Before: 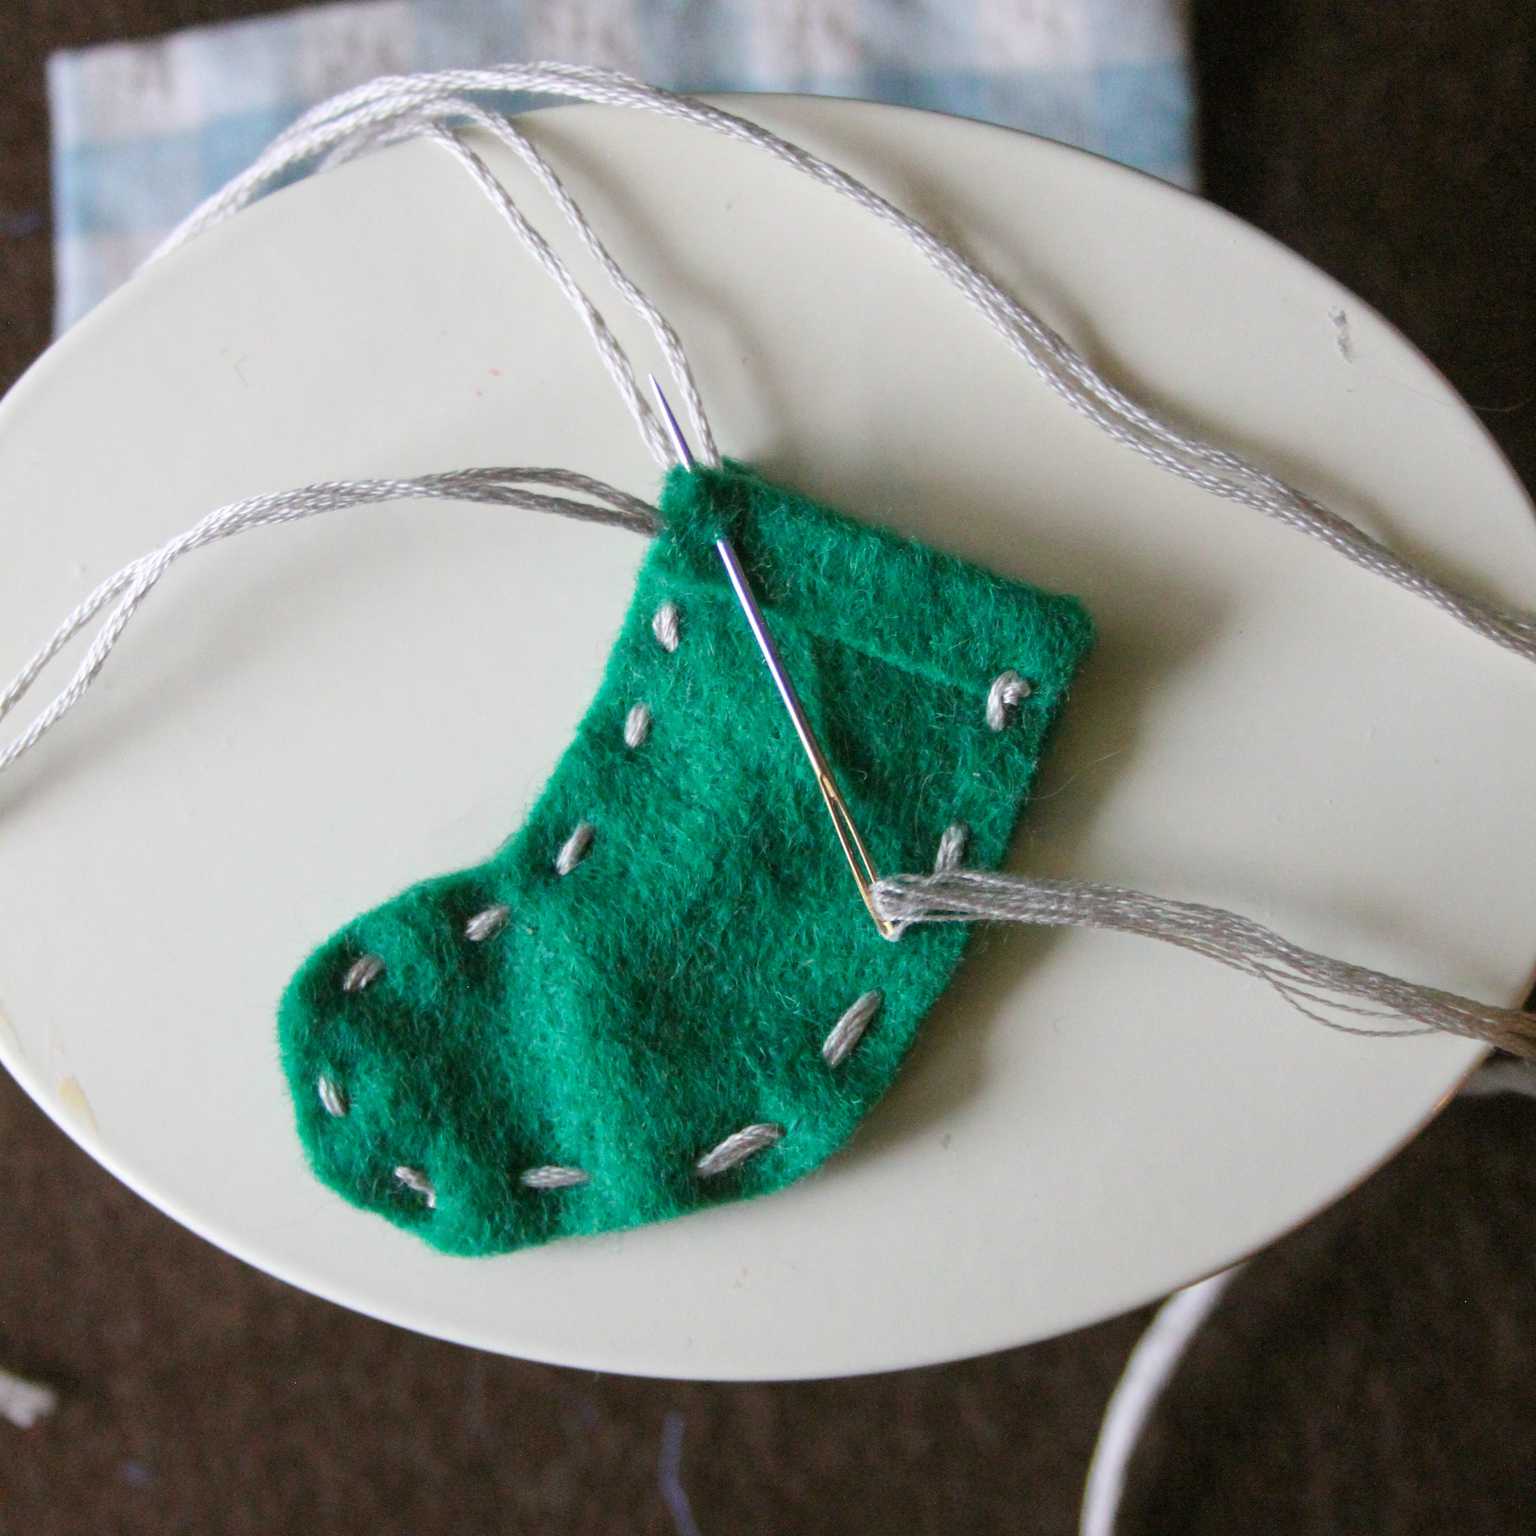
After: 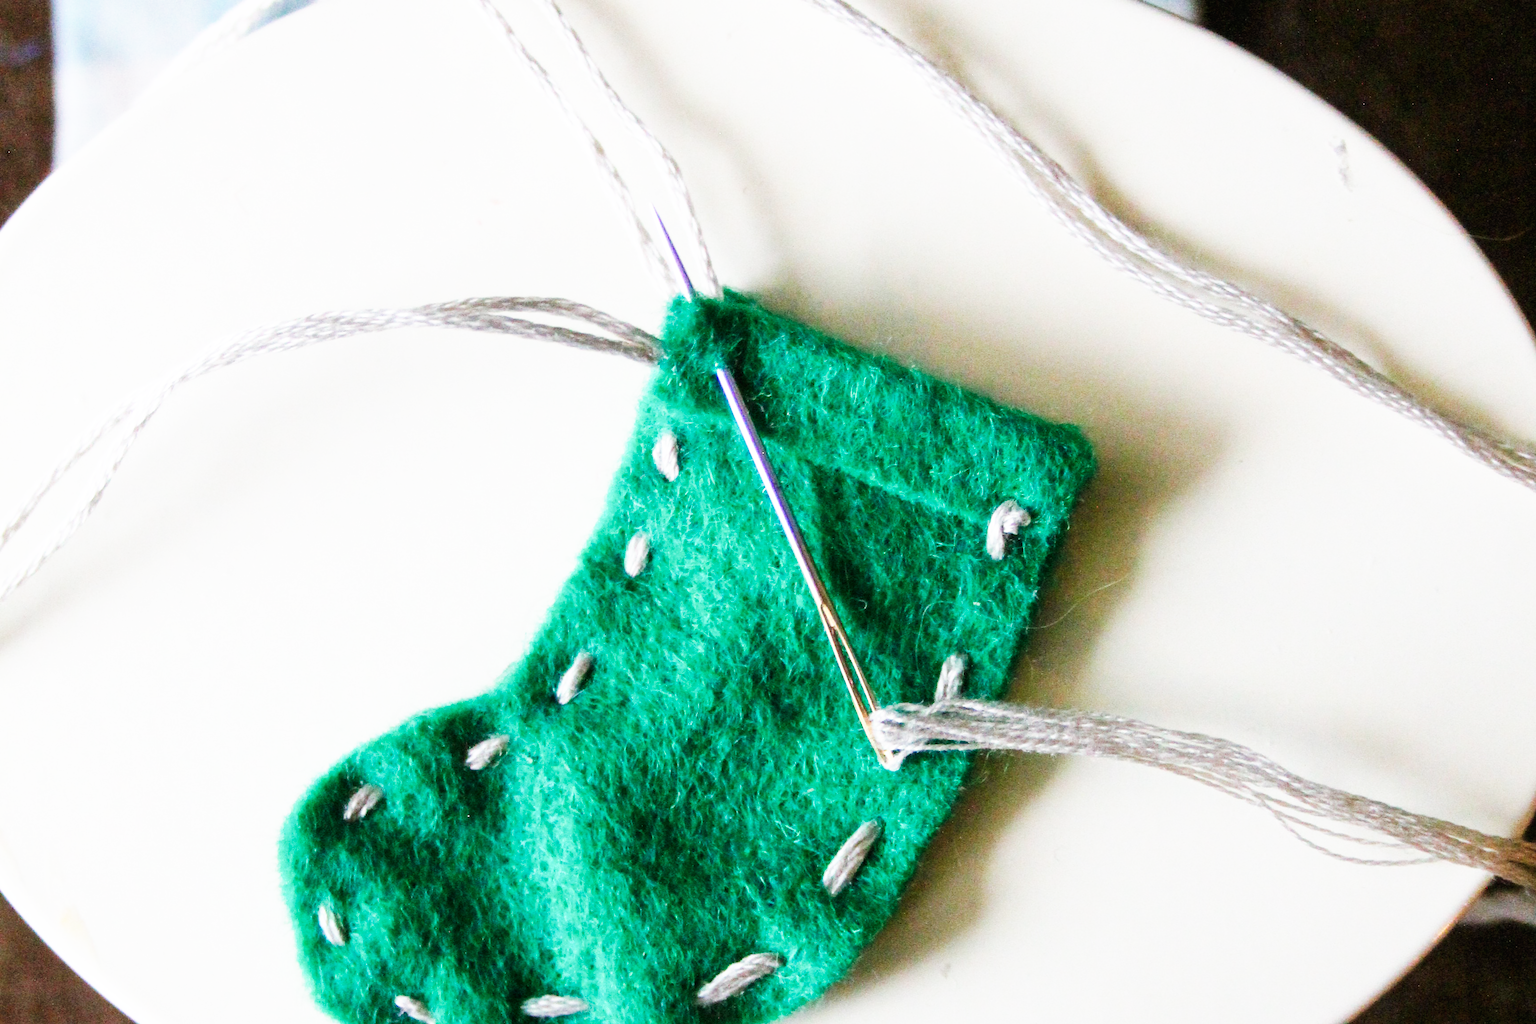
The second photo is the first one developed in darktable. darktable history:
crop: top 11.166%, bottom 22.168%
base curve: curves: ch0 [(0, 0) (0.007, 0.004) (0.027, 0.03) (0.046, 0.07) (0.207, 0.54) (0.442, 0.872) (0.673, 0.972) (1, 1)], preserve colors none
